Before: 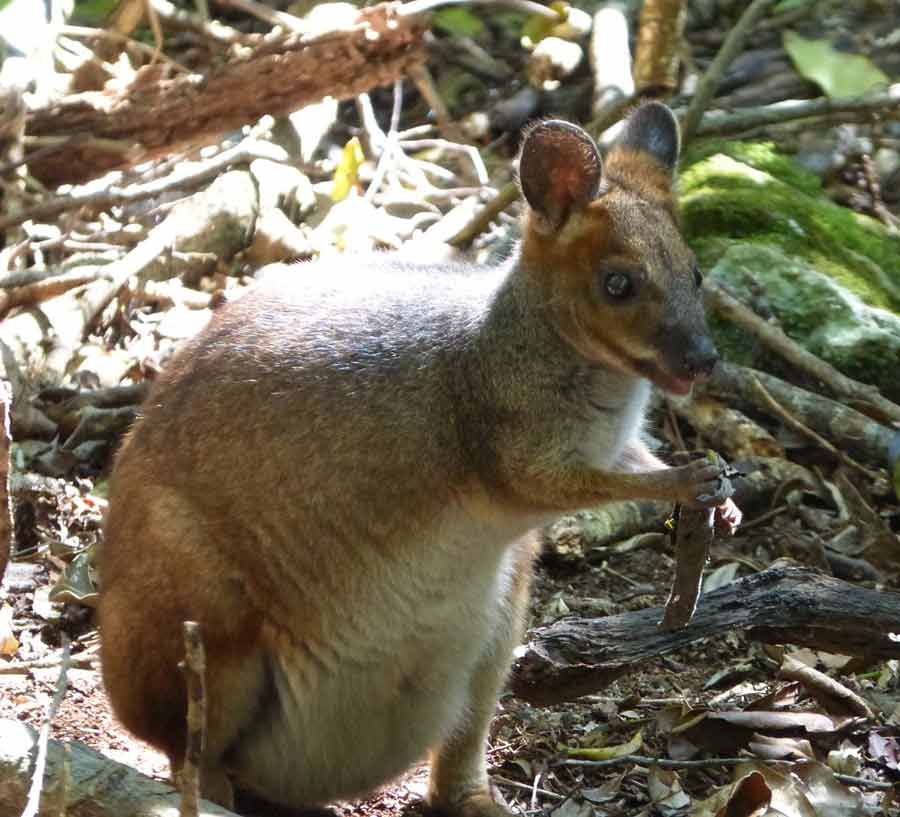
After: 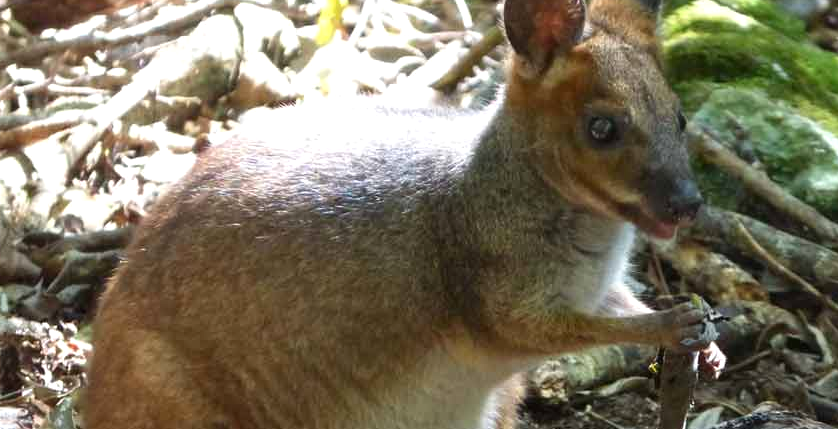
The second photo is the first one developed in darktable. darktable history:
crop: left 1.835%, top 19.208%, right 5.025%, bottom 28.187%
tone equalizer: on, module defaults
levels: levels [0, 0.476, 0.951]
